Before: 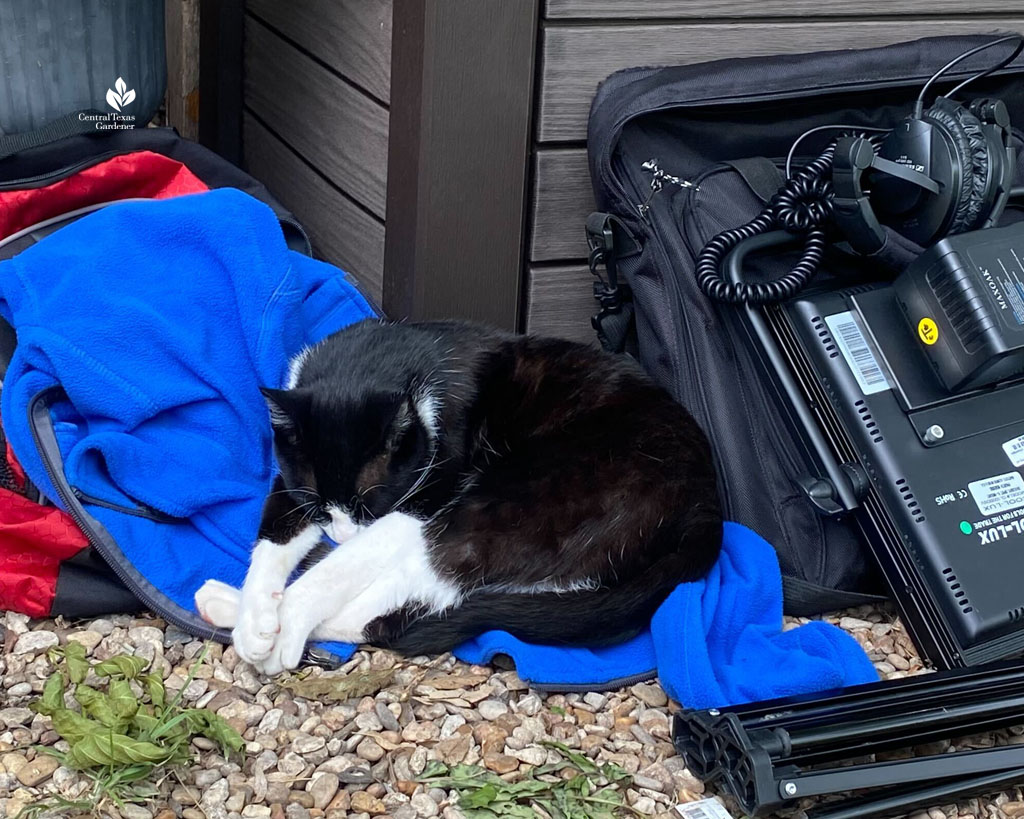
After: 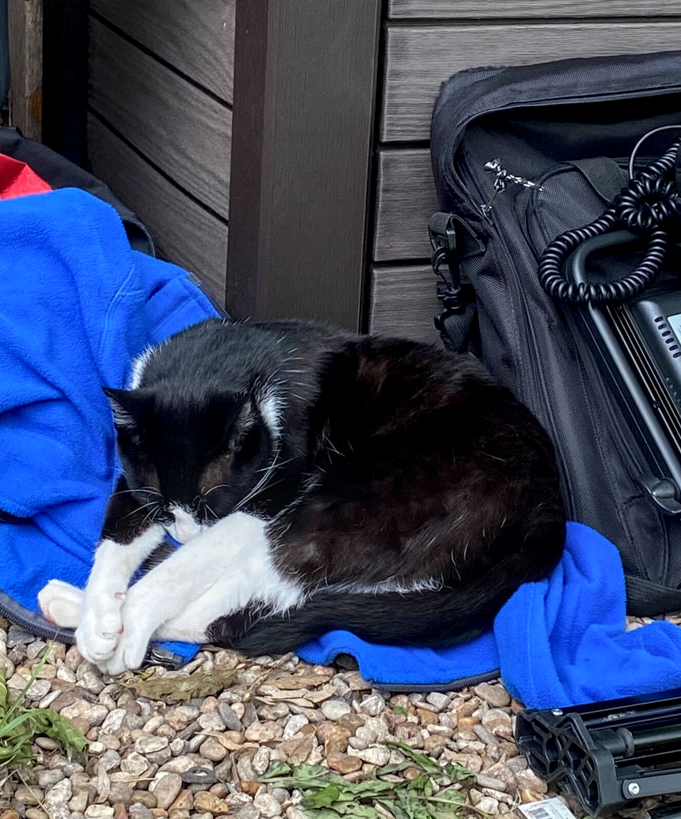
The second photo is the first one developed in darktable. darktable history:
crop and rotate: left 15.404%, right 17.996%
local contrast: on, module defaults
